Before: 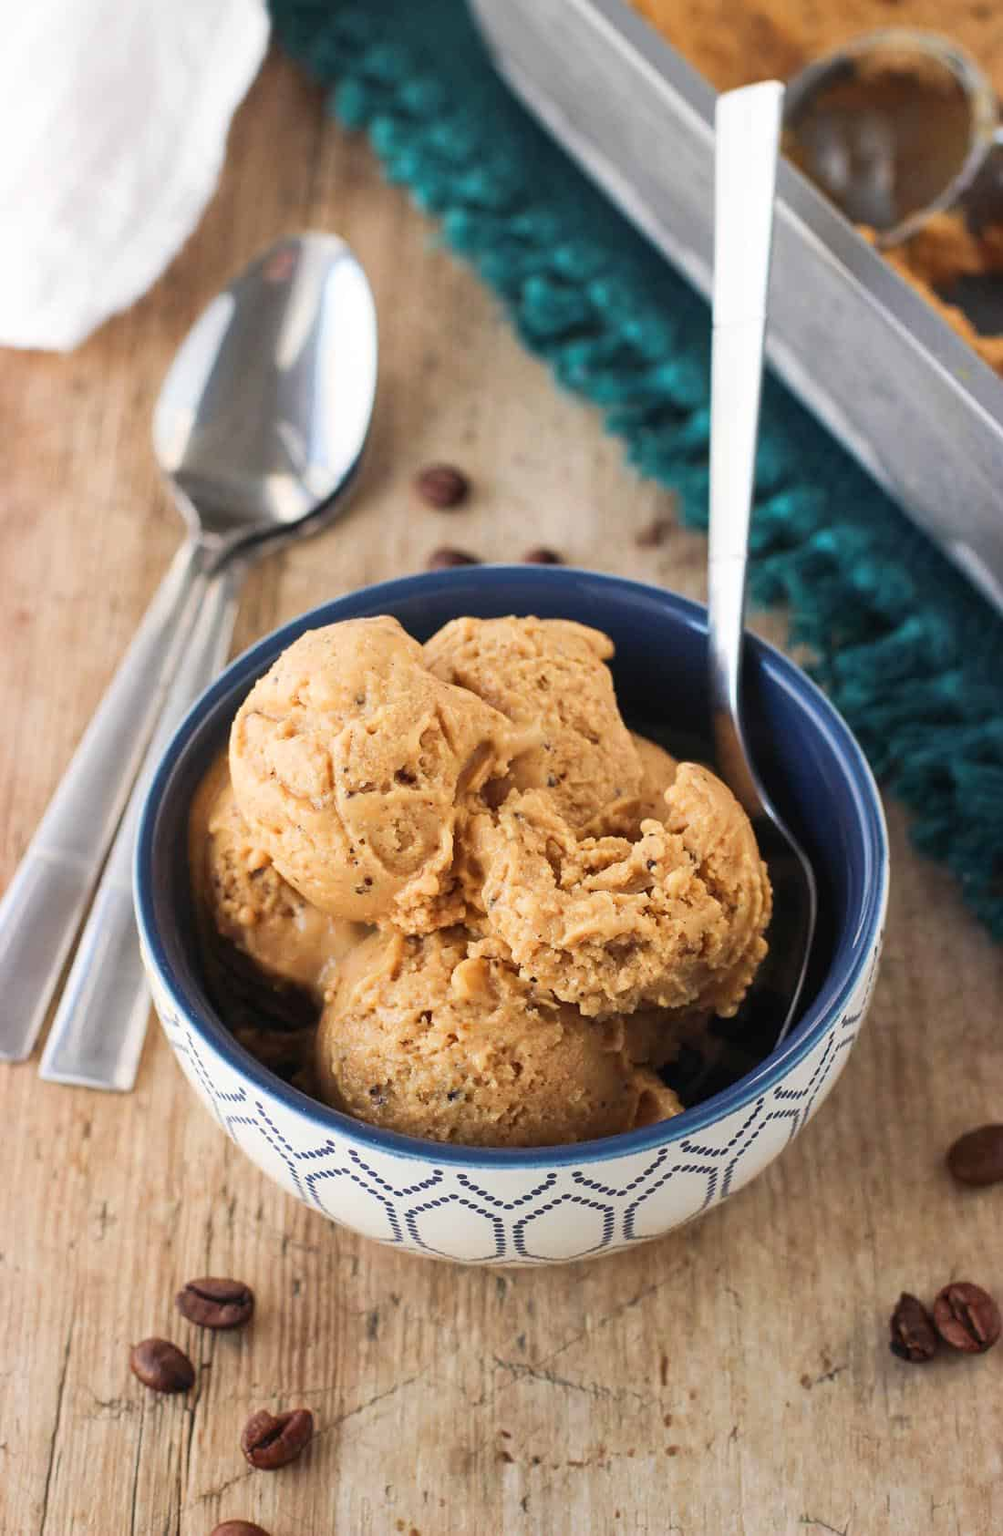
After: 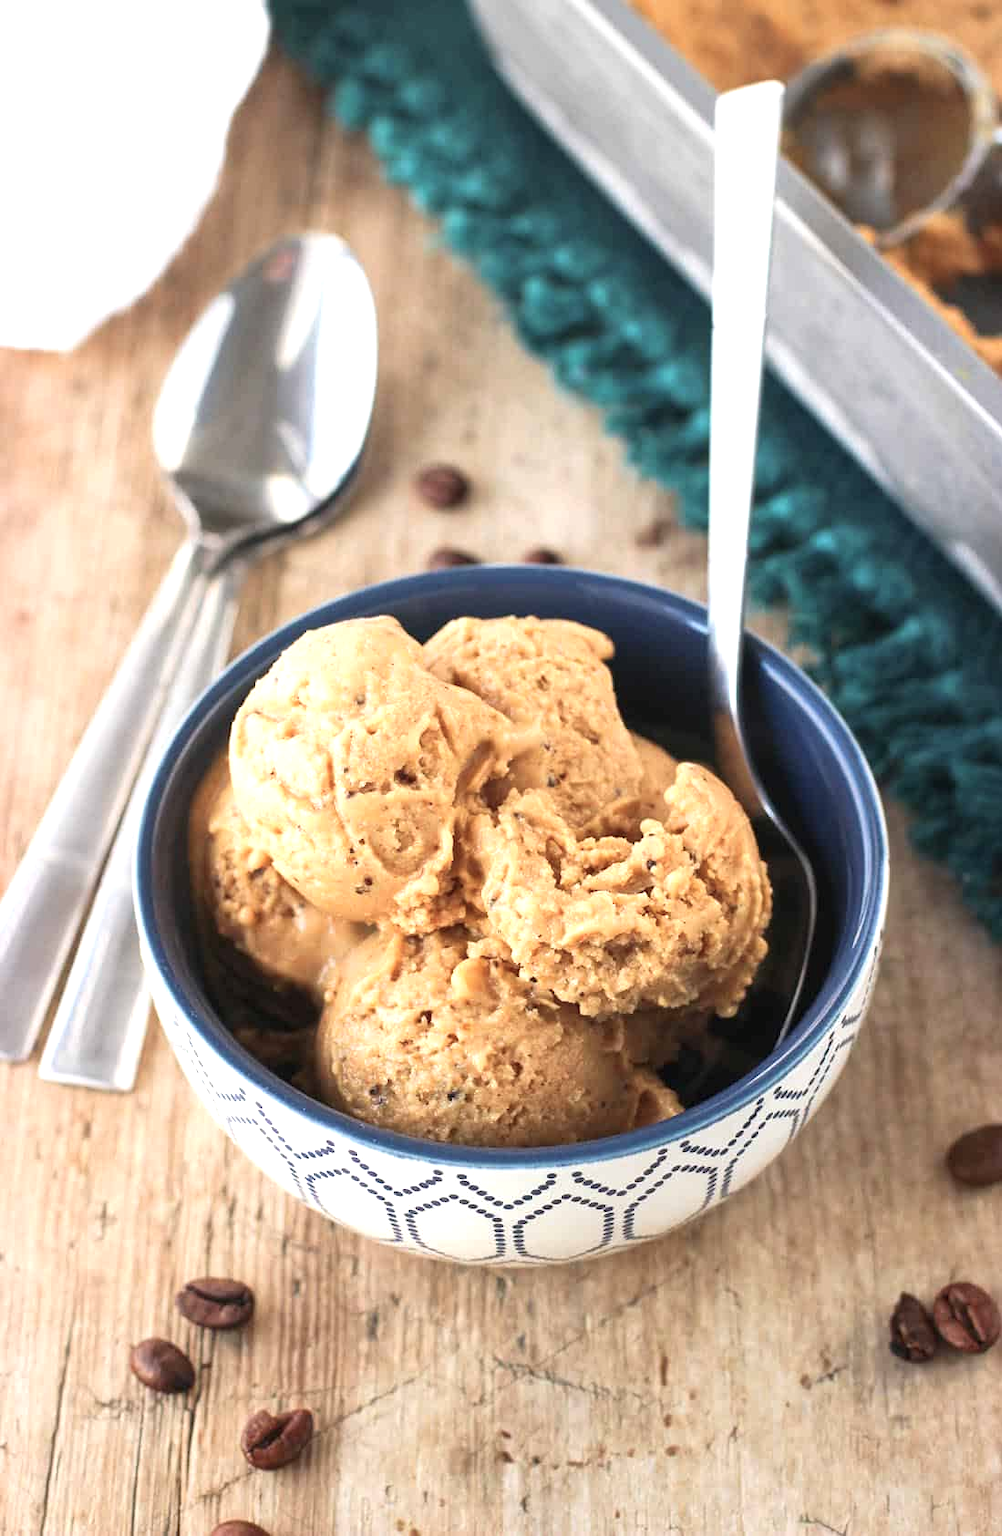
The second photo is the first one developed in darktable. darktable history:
exposure: exposure 0.66 EV, compensate exposure bias true, compensate highlight preservation false
color balance rgb: shadows lift › chroma 0.934%, shadows lift › hue 111.96°, linear chroma grading › global chroma -15.327%, perceptual saturation grading › global saturation 0.74%
